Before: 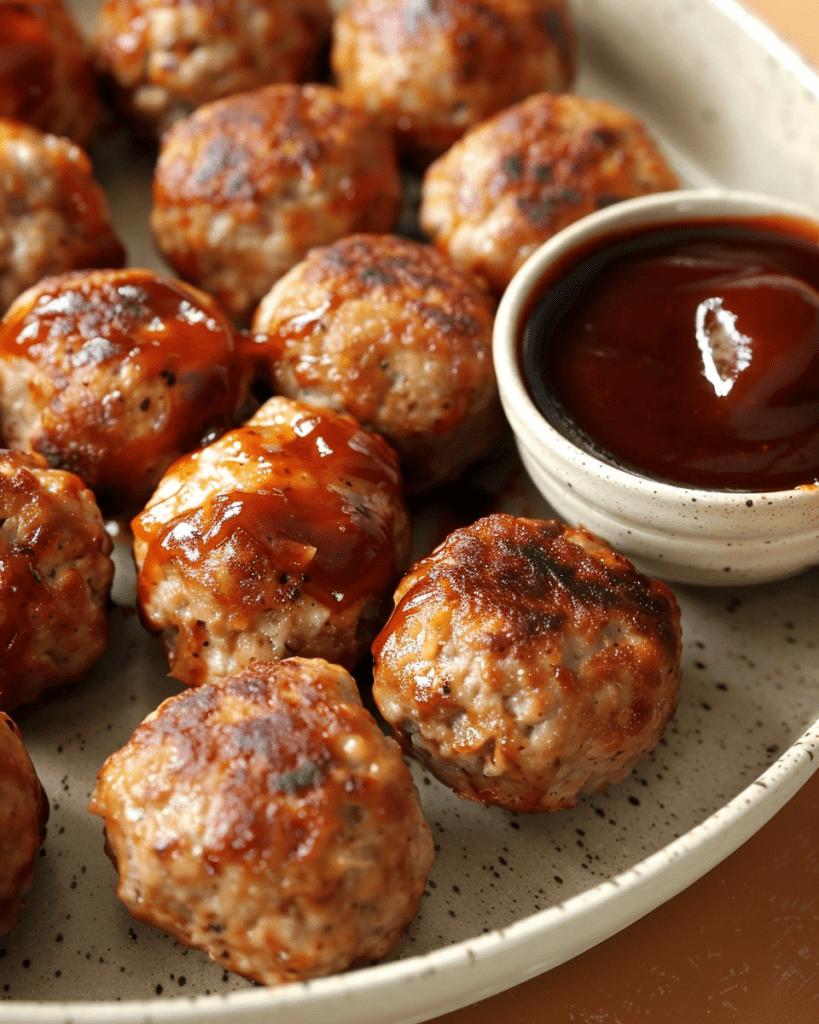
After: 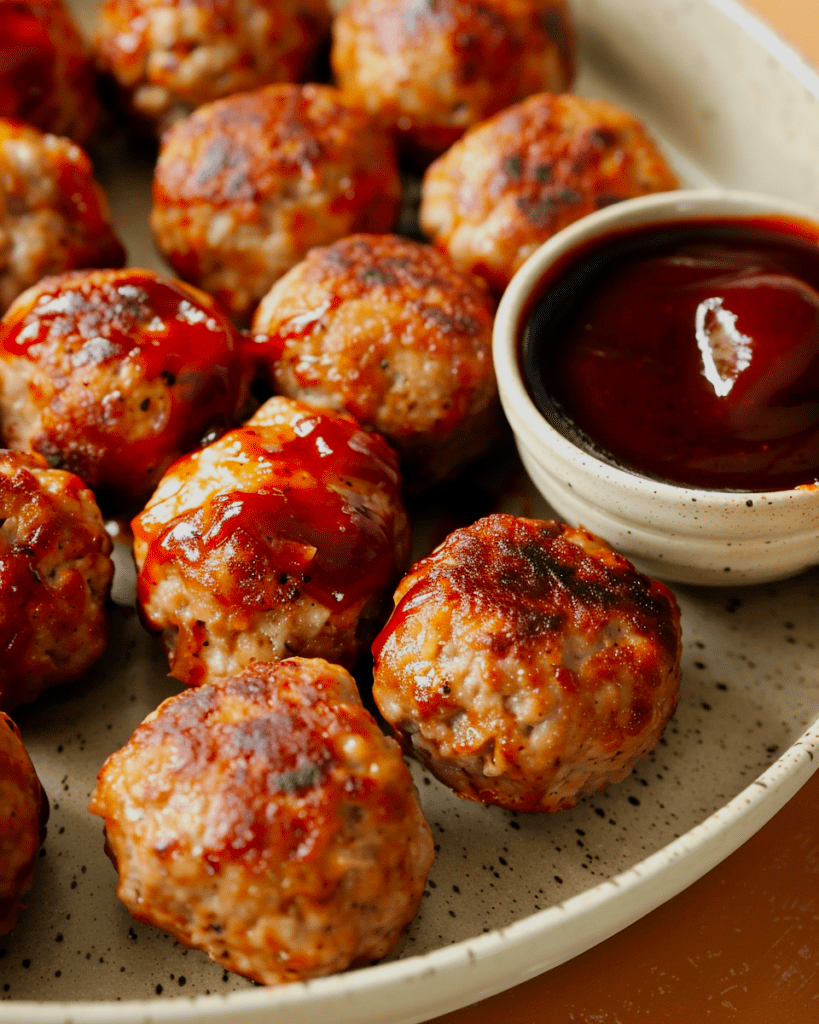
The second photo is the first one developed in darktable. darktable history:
color correction: saturation 1.34
filmic rgb: white relative exposure 3.8 EV, hardness 4.35
